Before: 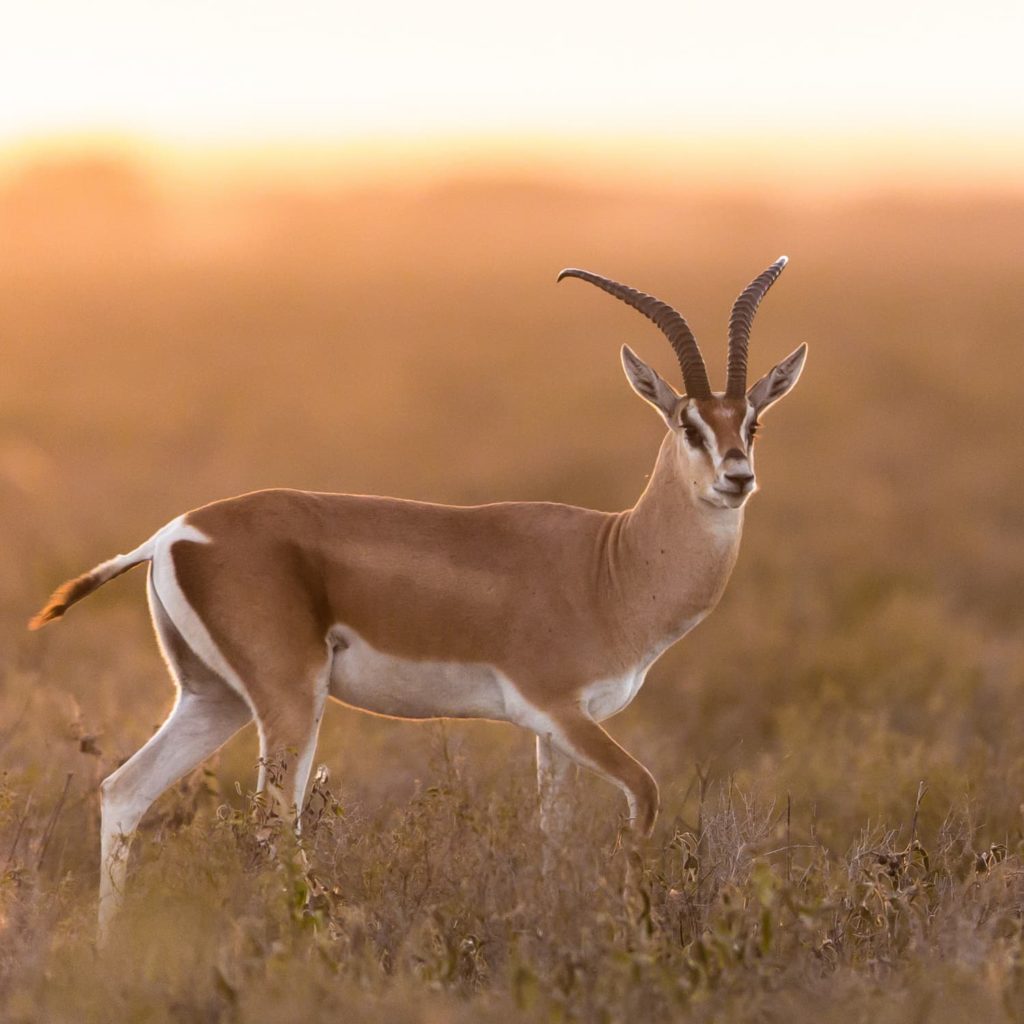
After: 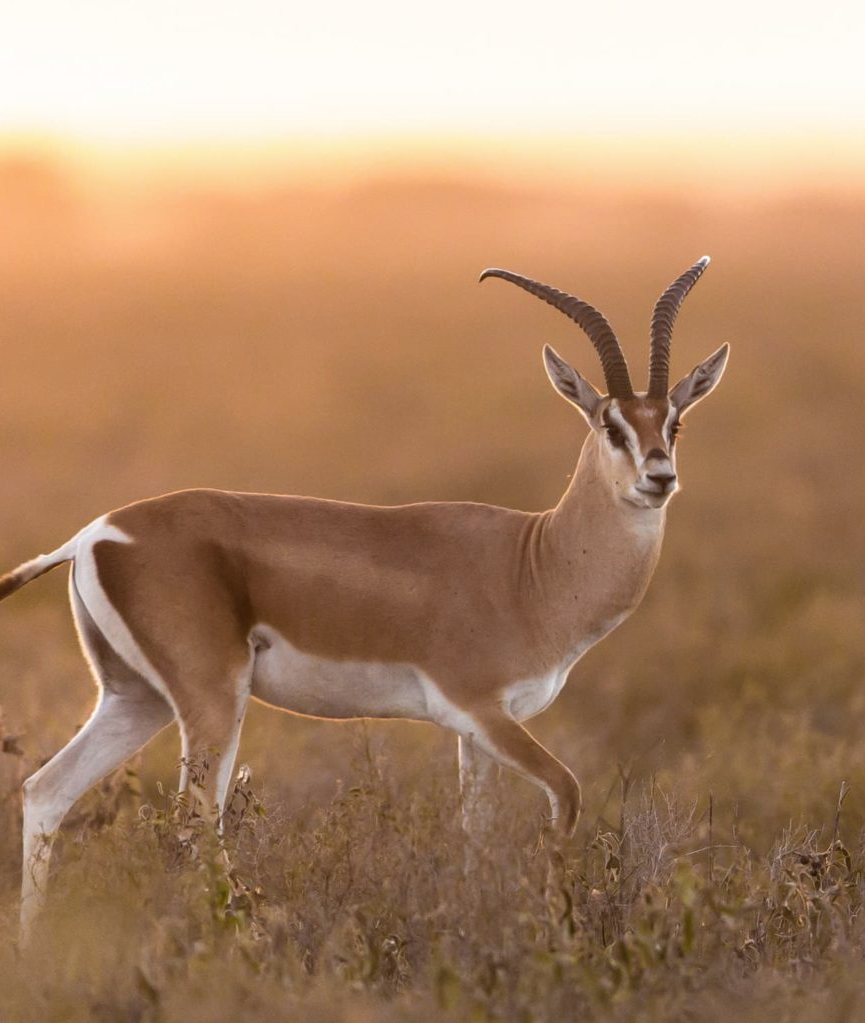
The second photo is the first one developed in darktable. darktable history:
contrast brightness saturation: saturation -0.055
crop: left 7.654%, right 7.786%
